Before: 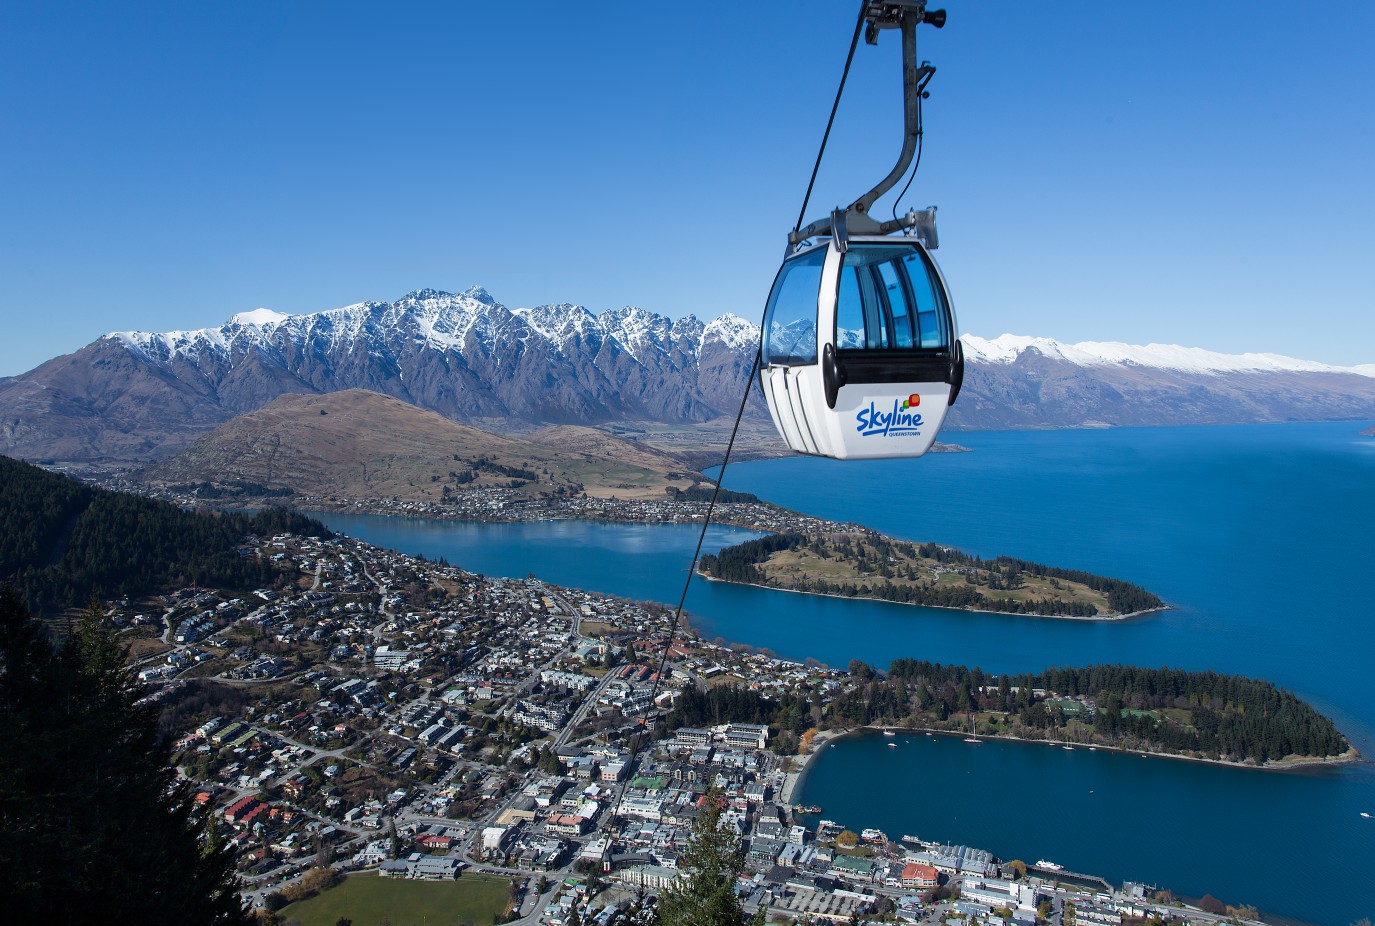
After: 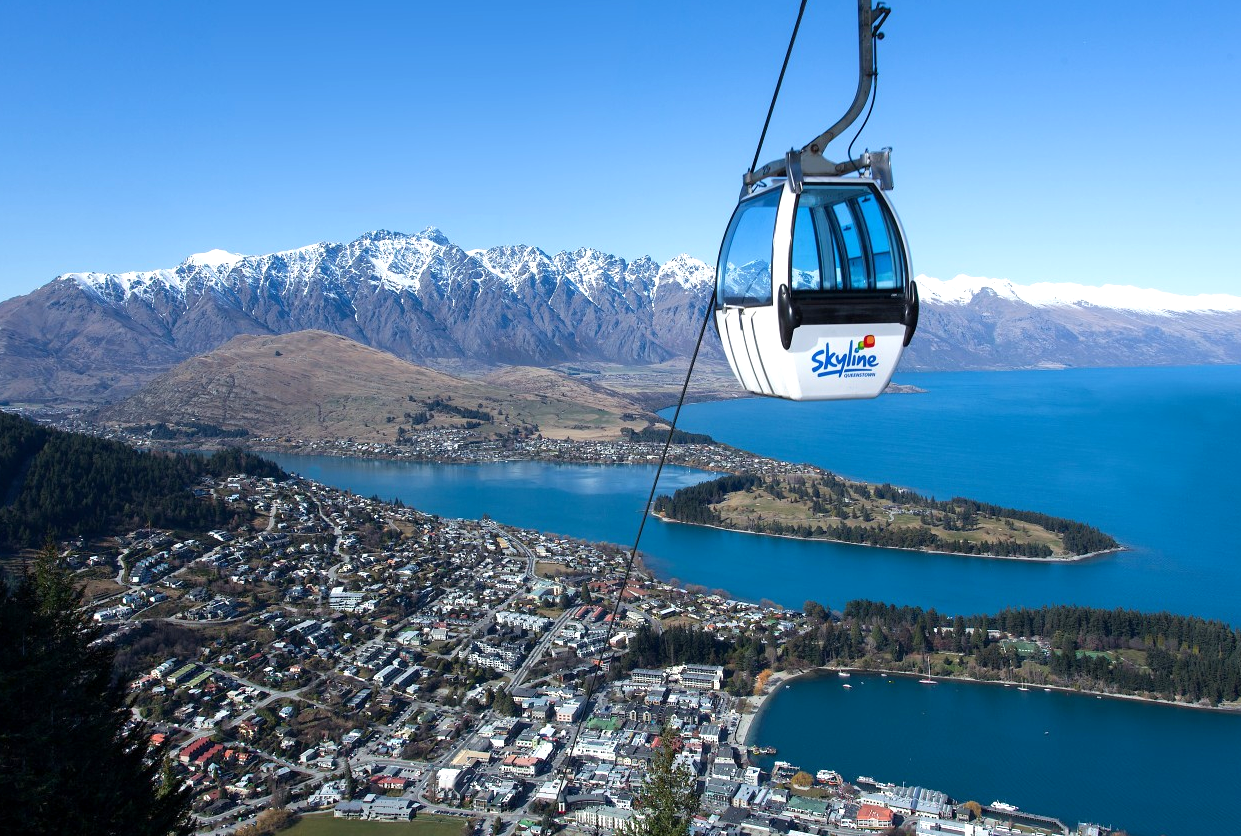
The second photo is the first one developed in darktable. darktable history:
crop: left 3.305%, top 6.436%, right 6.389%, bottom 3.258%
exposure: black level correction 0.001, exposure 0.5 EV, compensate exposure bias true, compensate highlight preservation false
